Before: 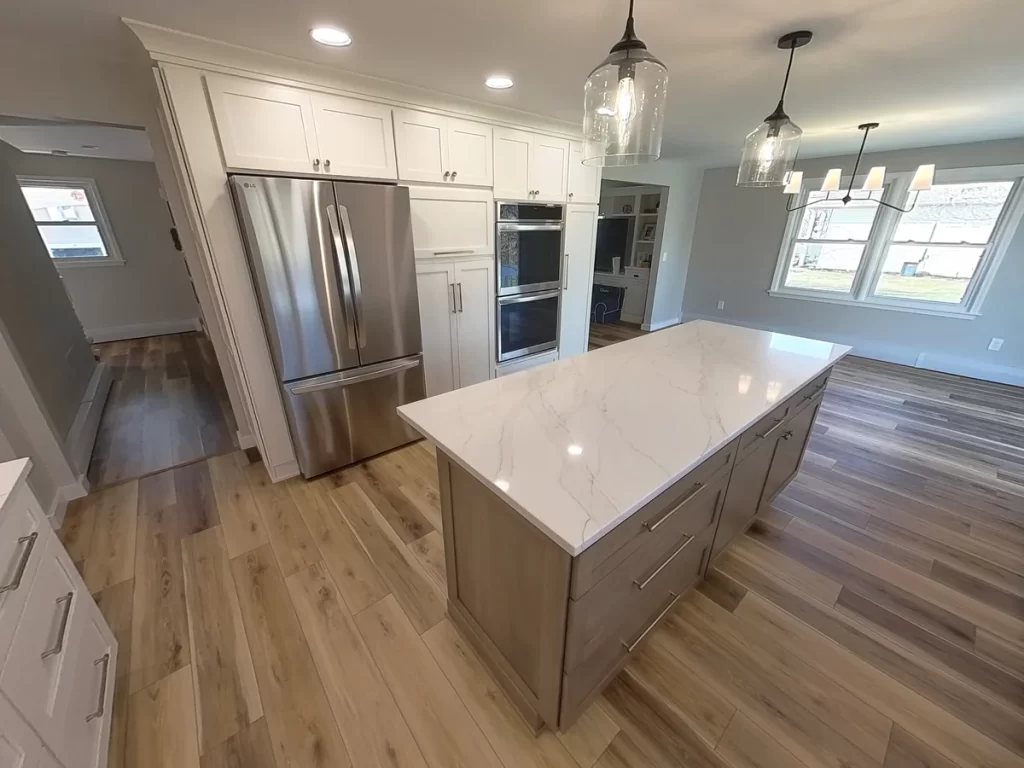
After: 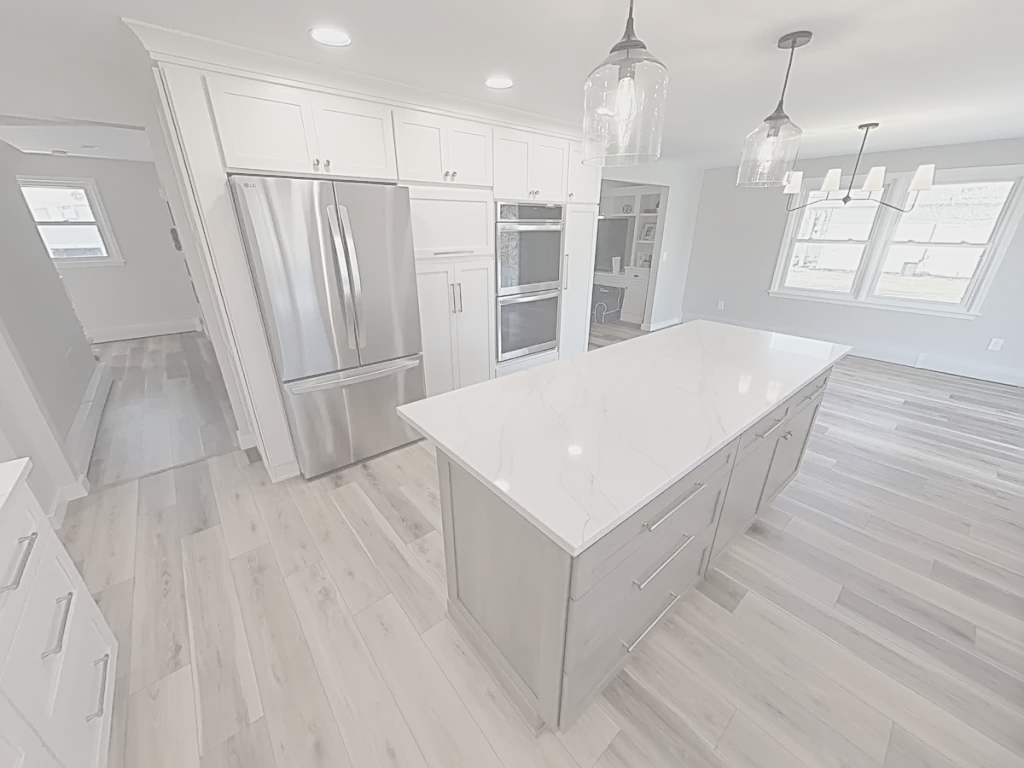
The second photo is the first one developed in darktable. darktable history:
contrast brightness saturation: contrast -0.32, brightness 0.75, saturation -0.78
sharpen: radius 2.676, amount 0.669
